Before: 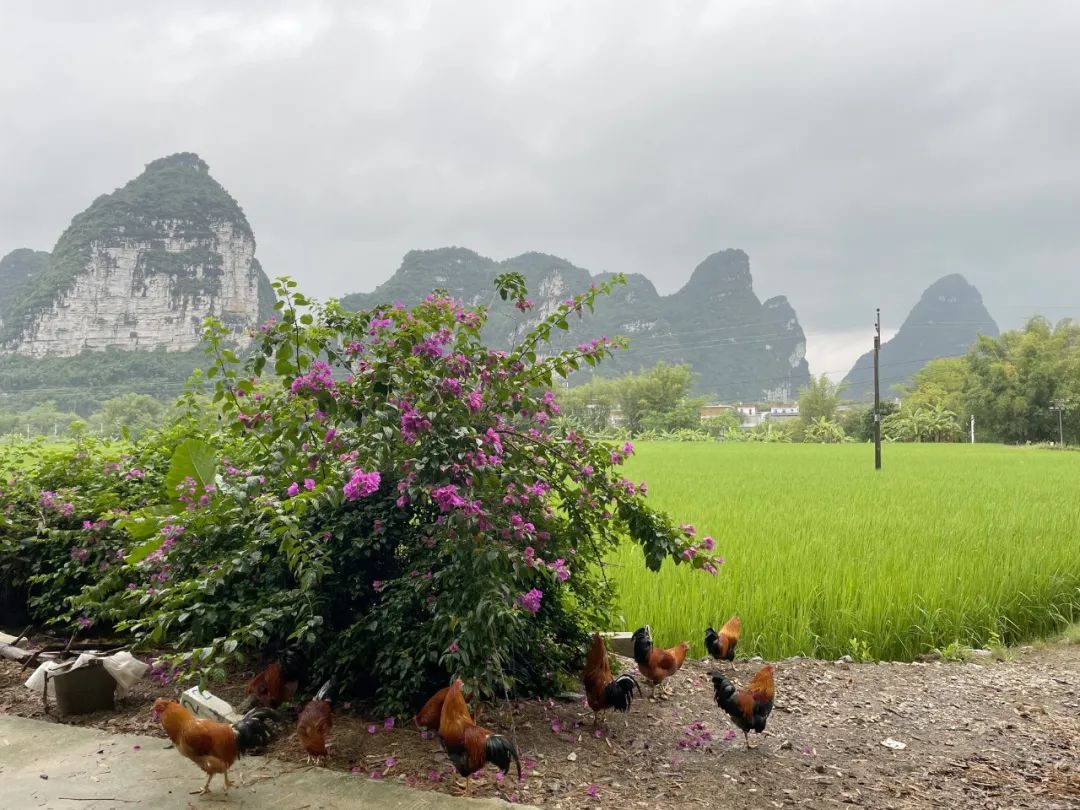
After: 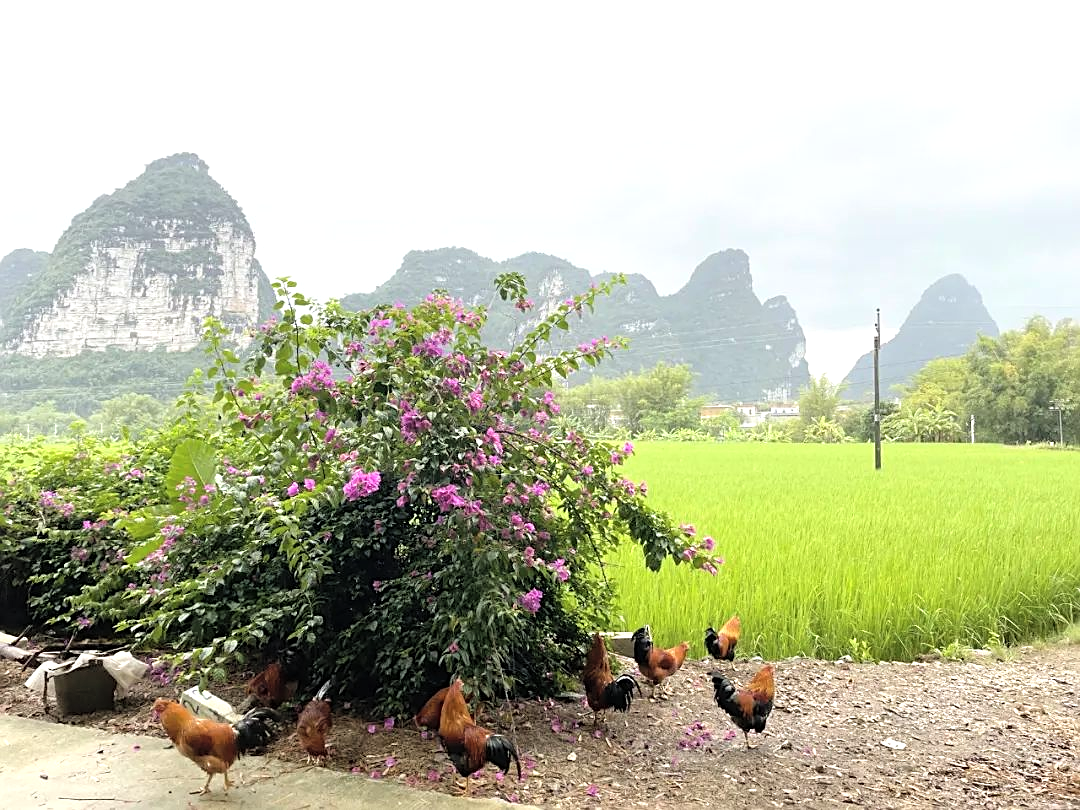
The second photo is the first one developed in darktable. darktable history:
contrast brightness saturation: brightness 0.131
sharpen: on, module defaults
tone equalizer: -8 EV -0.776 EV, -7 EV -0.725 EV, -6 EV -0.595 EV, -5 EV -0.377 EV, -3 EV 0.392 EV, -2 EV 0.6 EV, -1 EV 0.675 EV, +0 EV 0.755 EV
